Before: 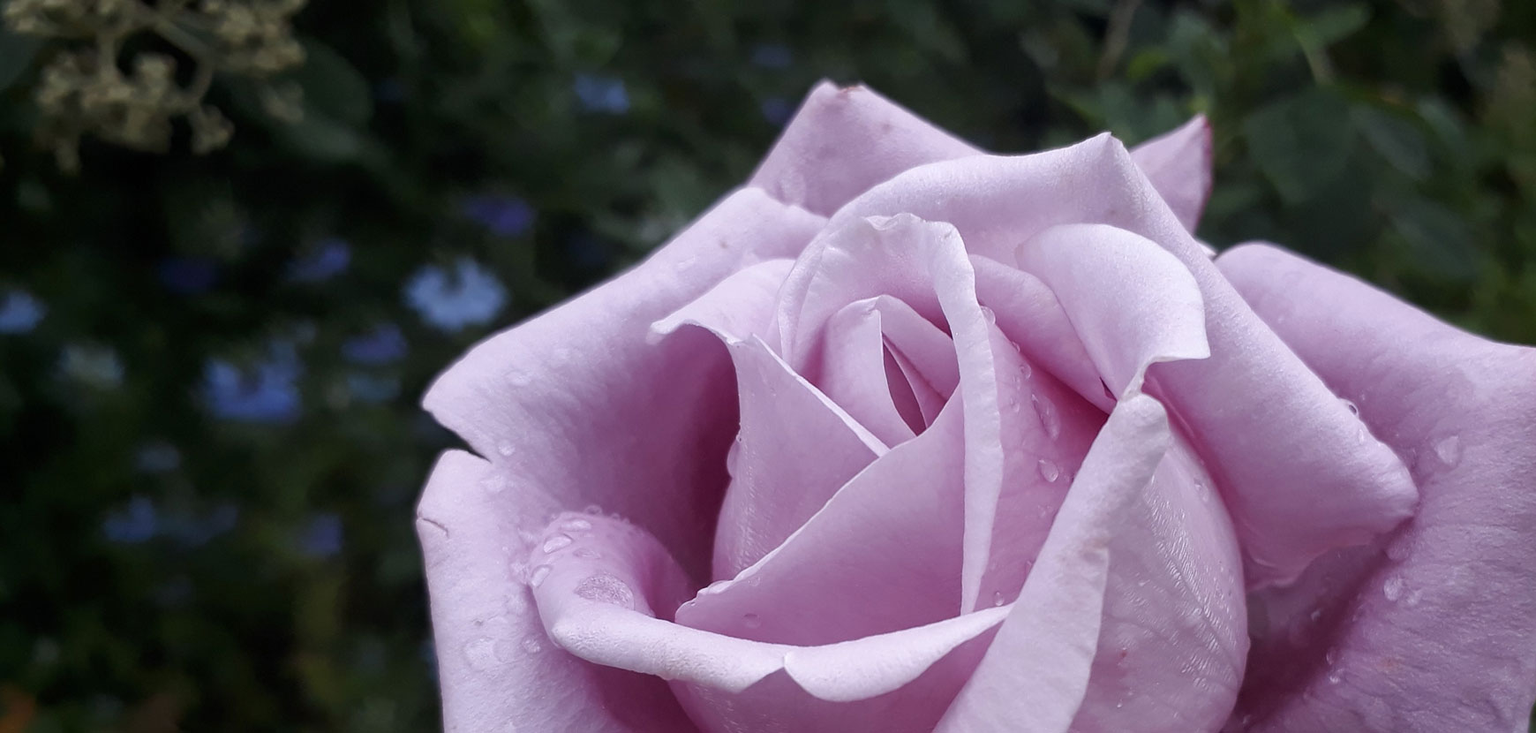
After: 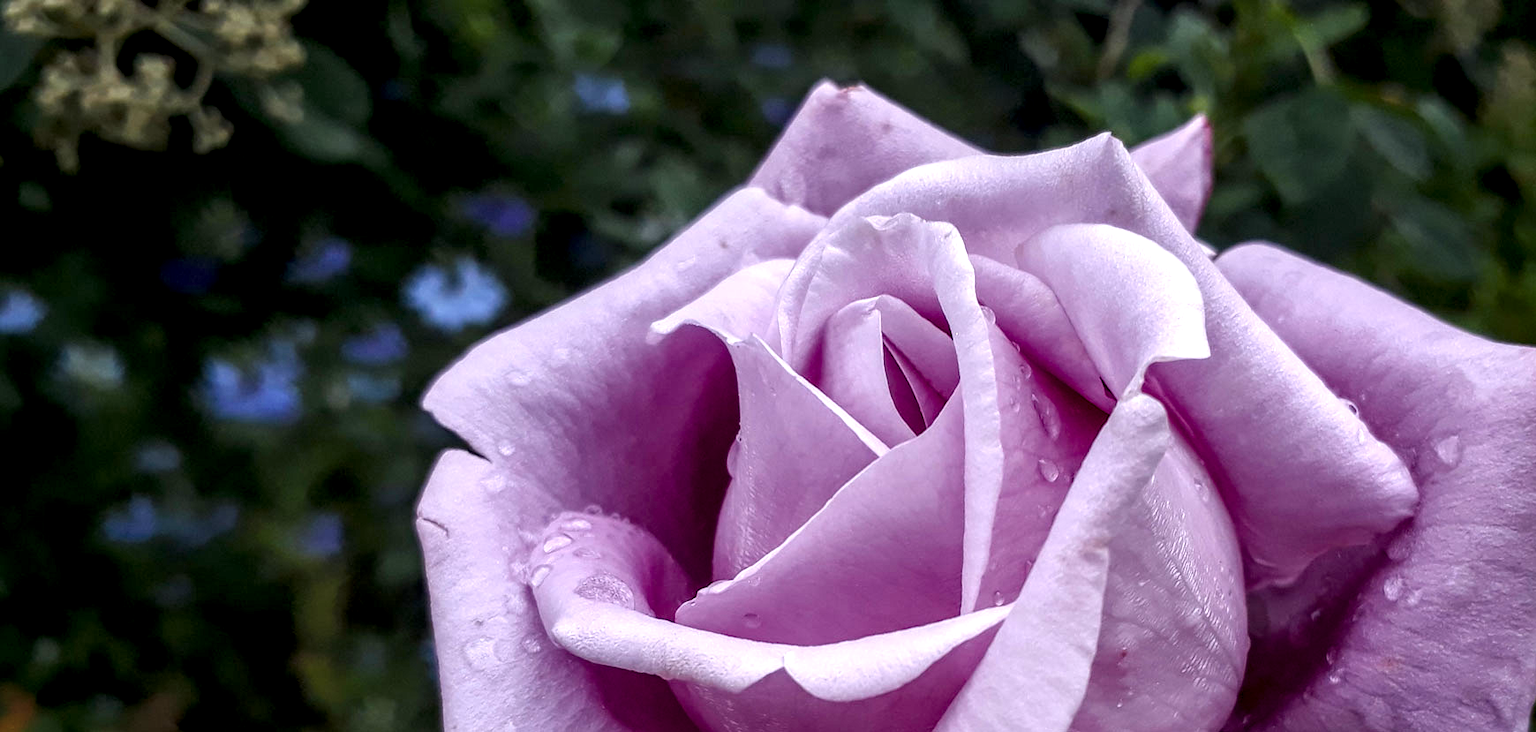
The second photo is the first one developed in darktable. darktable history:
color balance rgb: linear chroma grading › global chroma 15%, perceptual saturation grading › global saturation 30%
local contrast: highlights 19%, detail 186%
